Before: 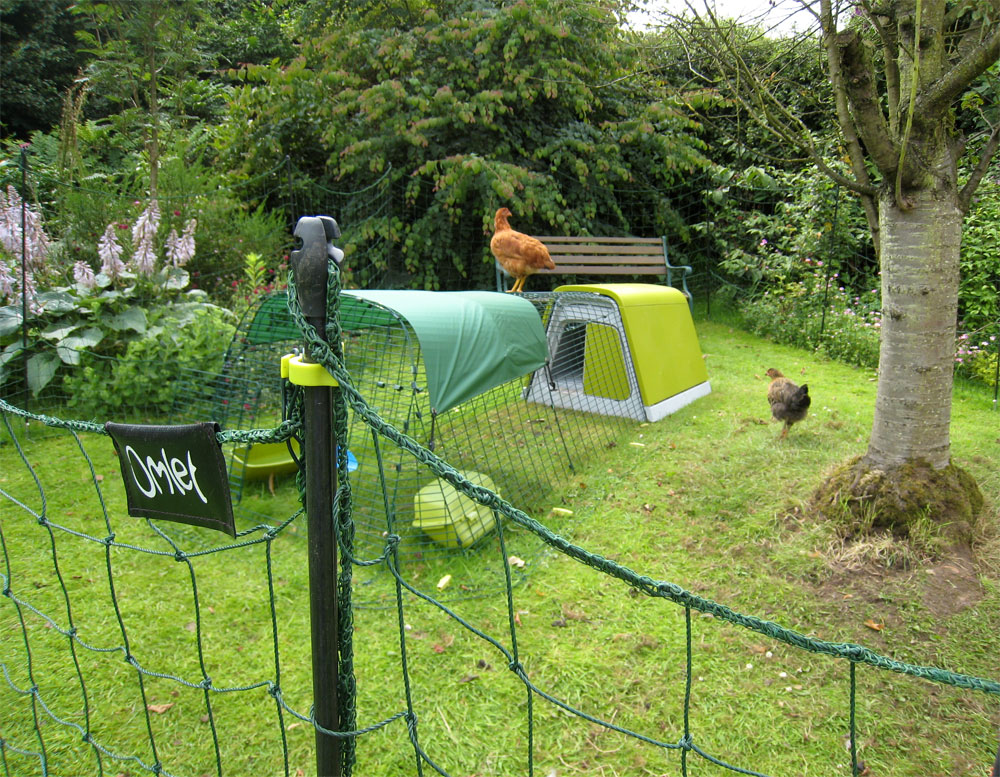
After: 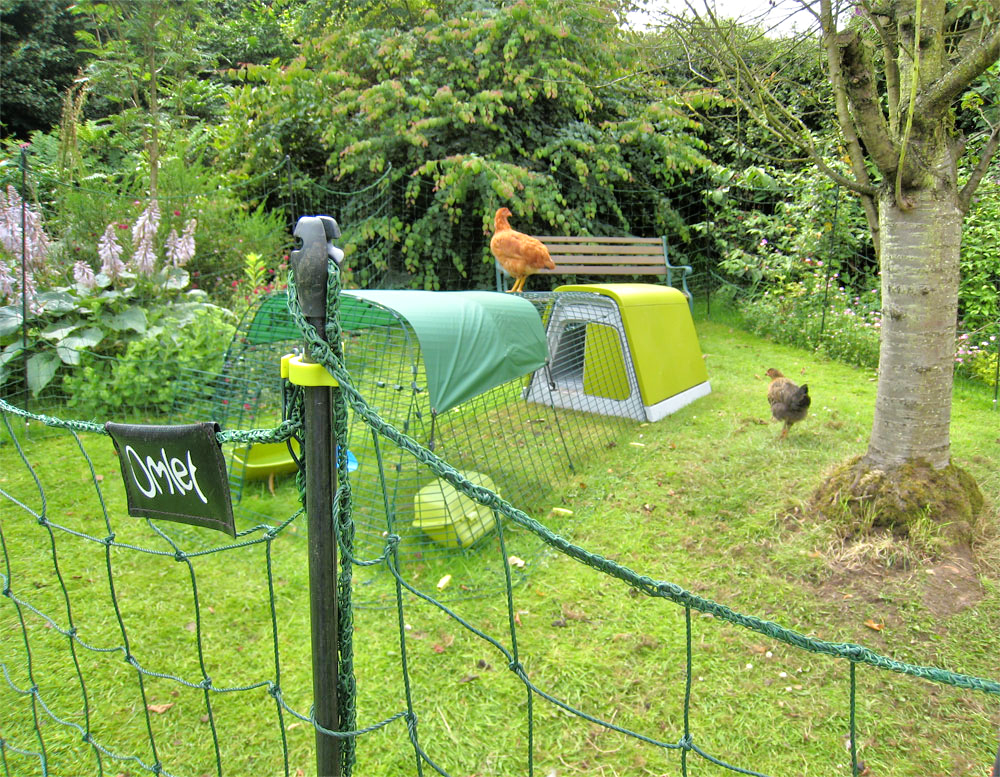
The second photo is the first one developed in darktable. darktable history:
tone equalizer: -7 EV 0.15 EV, -6 EV 0.6 EV, -5 EV 1.15 EV, -4 EV 1.33 EV, -3 EV 1.15 EV, -2 EV 0.6 EV, -1 EV 0.15 EV, mask exposure compensation -0.5 EV
rotate and perspective: automatic cropping off
